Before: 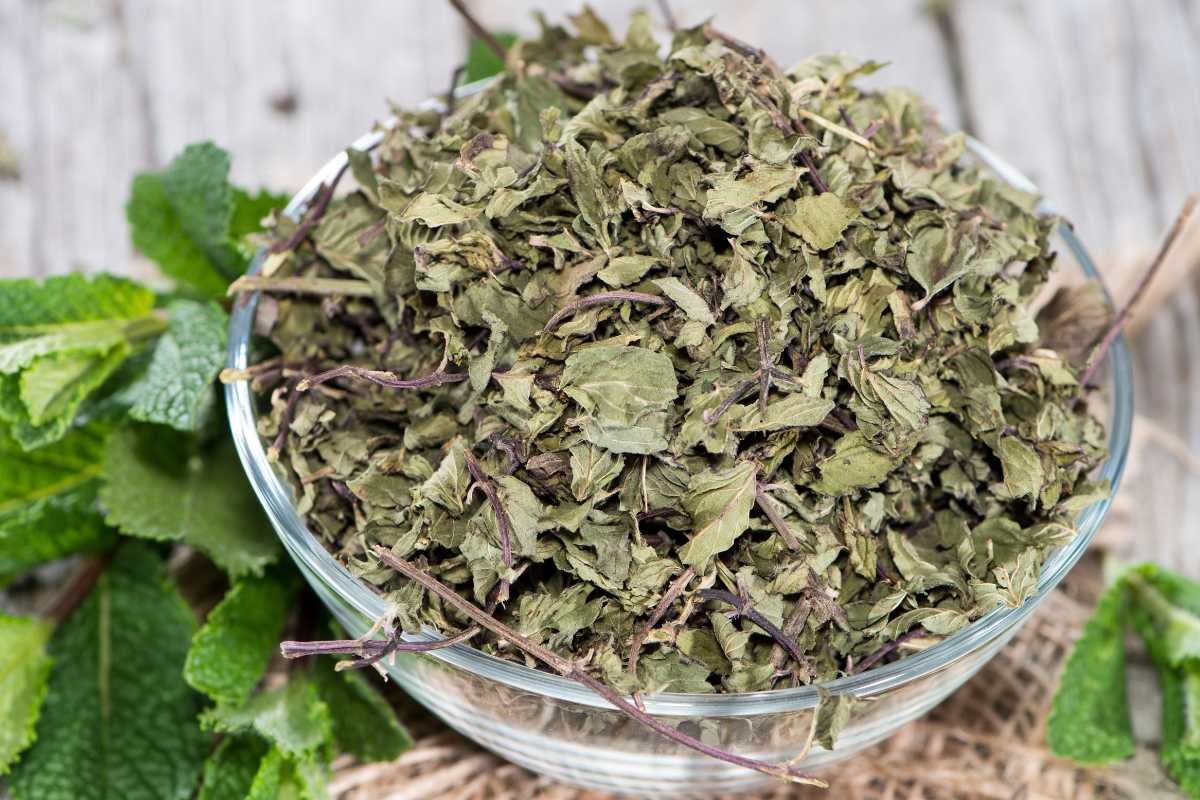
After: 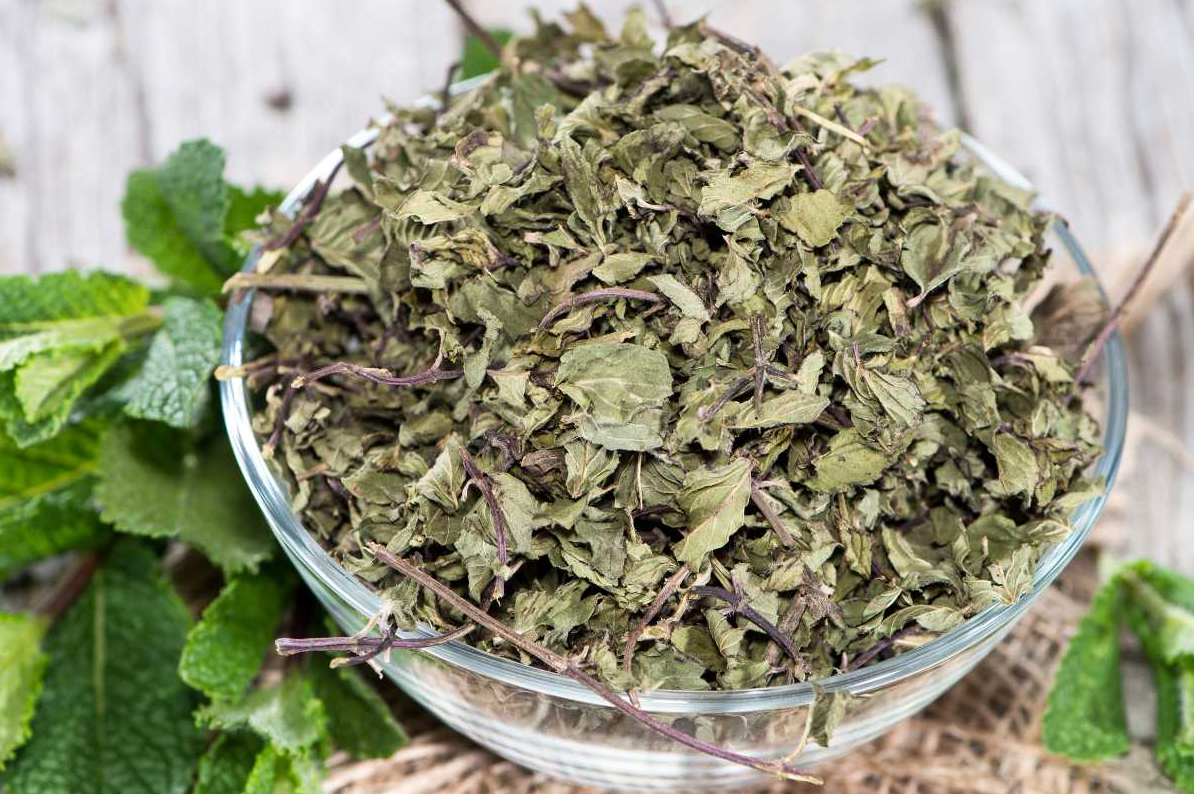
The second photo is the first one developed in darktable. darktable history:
crop and rotate: left 0.465%, top 0.409%, bottom 0.323%
shadows and highlights: shadows 1.65, highlights 39.63
